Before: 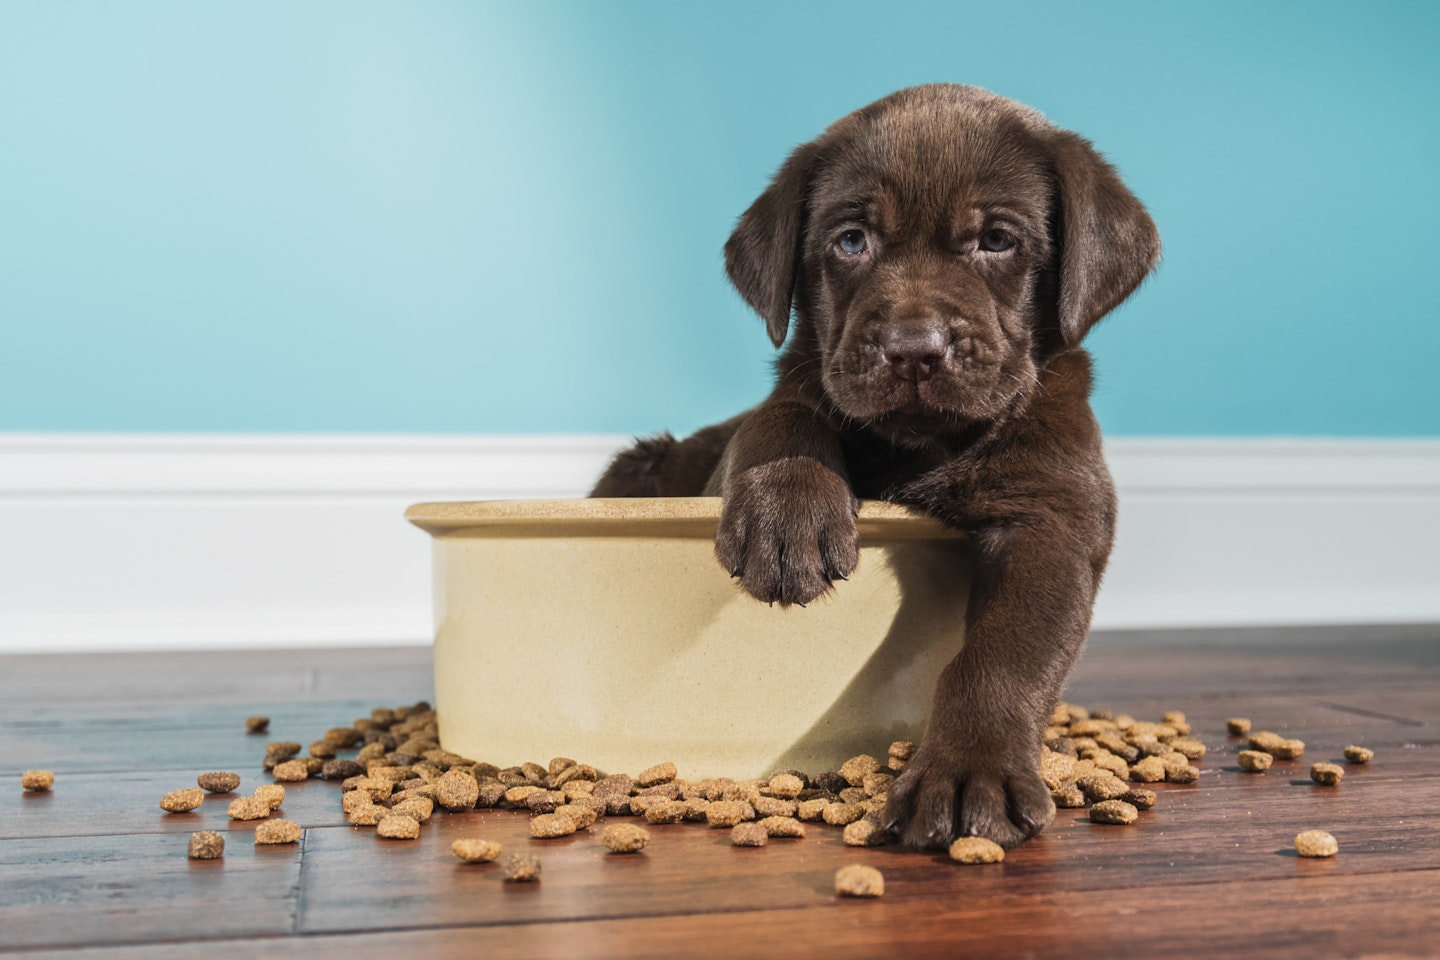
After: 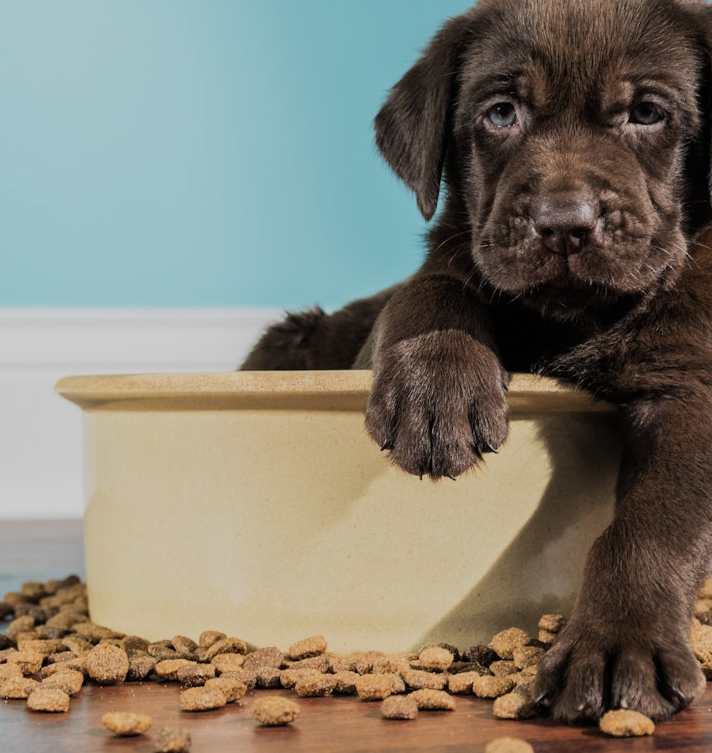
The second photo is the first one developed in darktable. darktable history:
filmic rgb: black relative exposure -7.65 EV, white relative exposure 4.56 EV, hardness 3.61, color science v6 (2022)
crop and rotate: angle 0.02°, left 24.353%, top 13.219%, right 26.156%, bottom 8.224%
